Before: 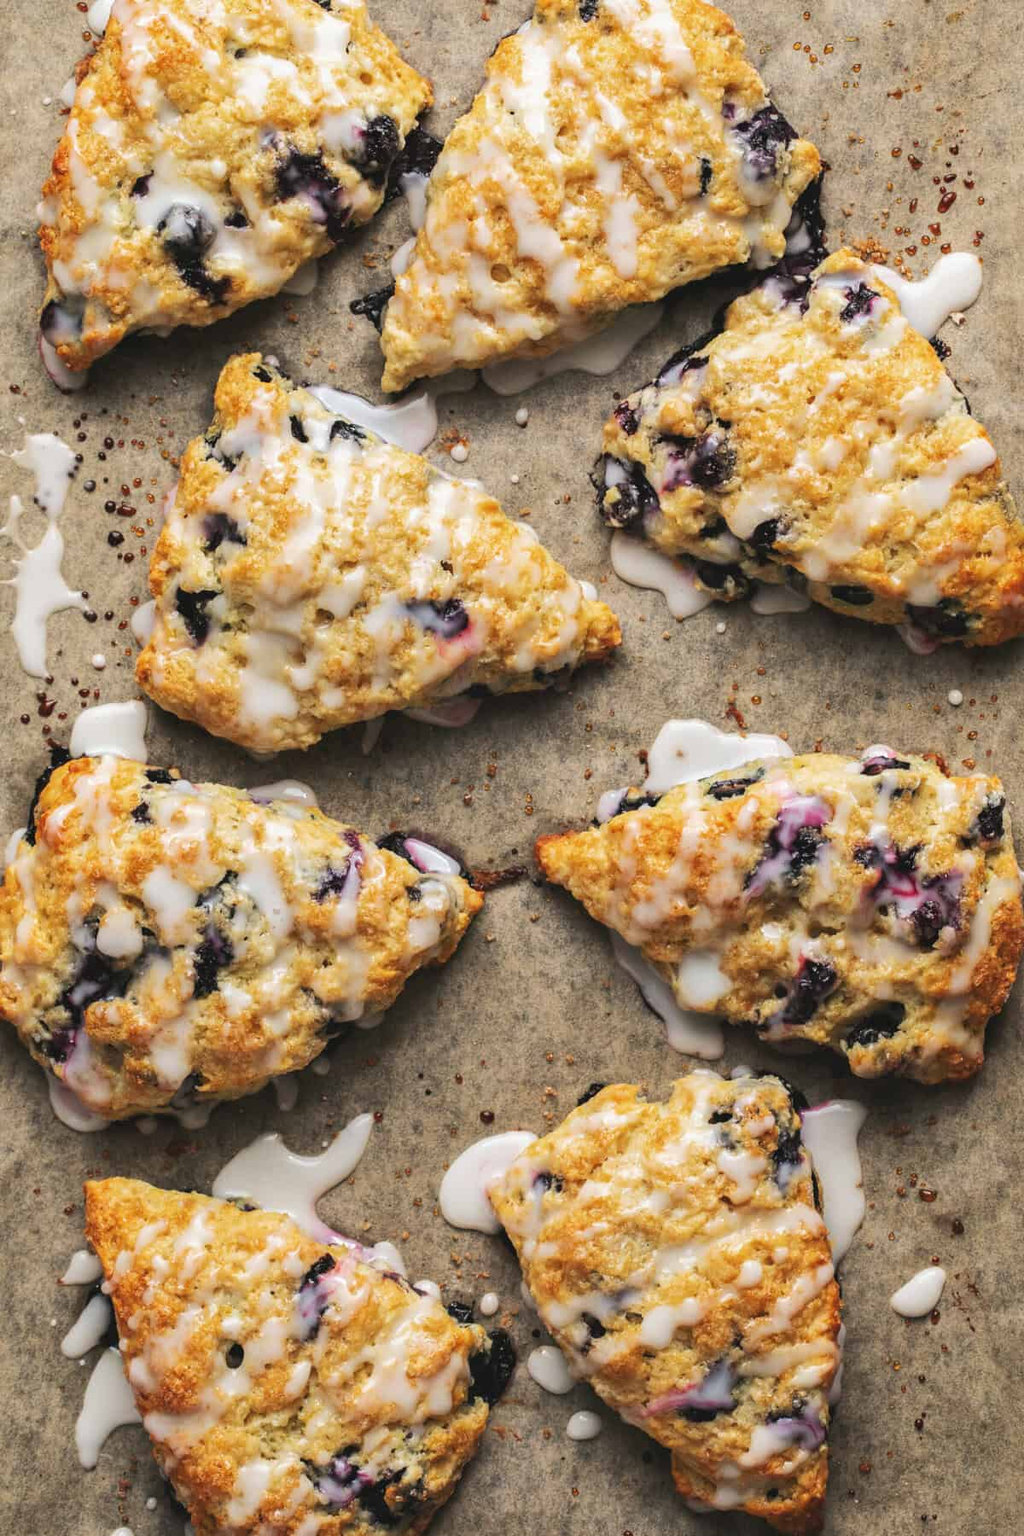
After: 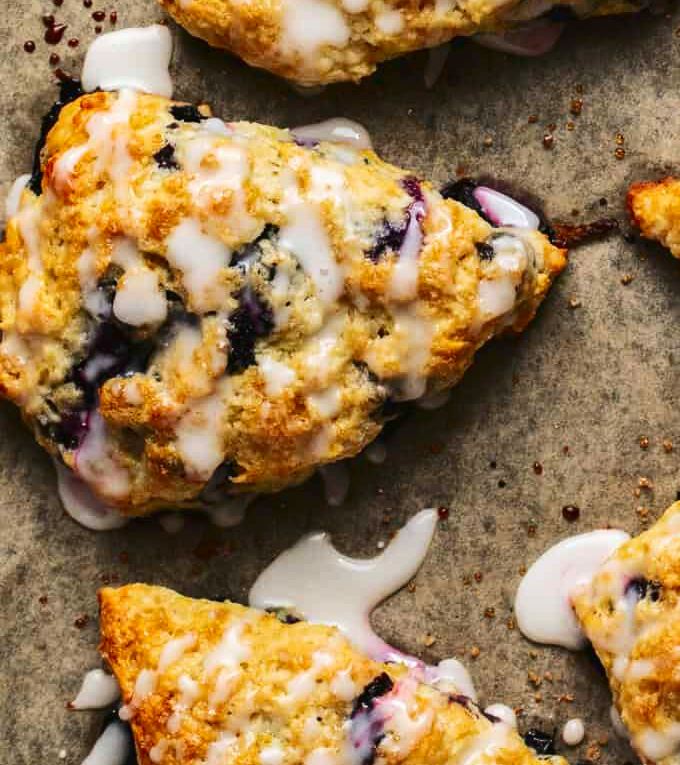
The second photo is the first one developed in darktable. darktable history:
contrast brightness saturation: contrast 0.188, brightness -0.103, saturation 0.21
crop: top 44.236%, right 43.285%, bottom 13.264%
